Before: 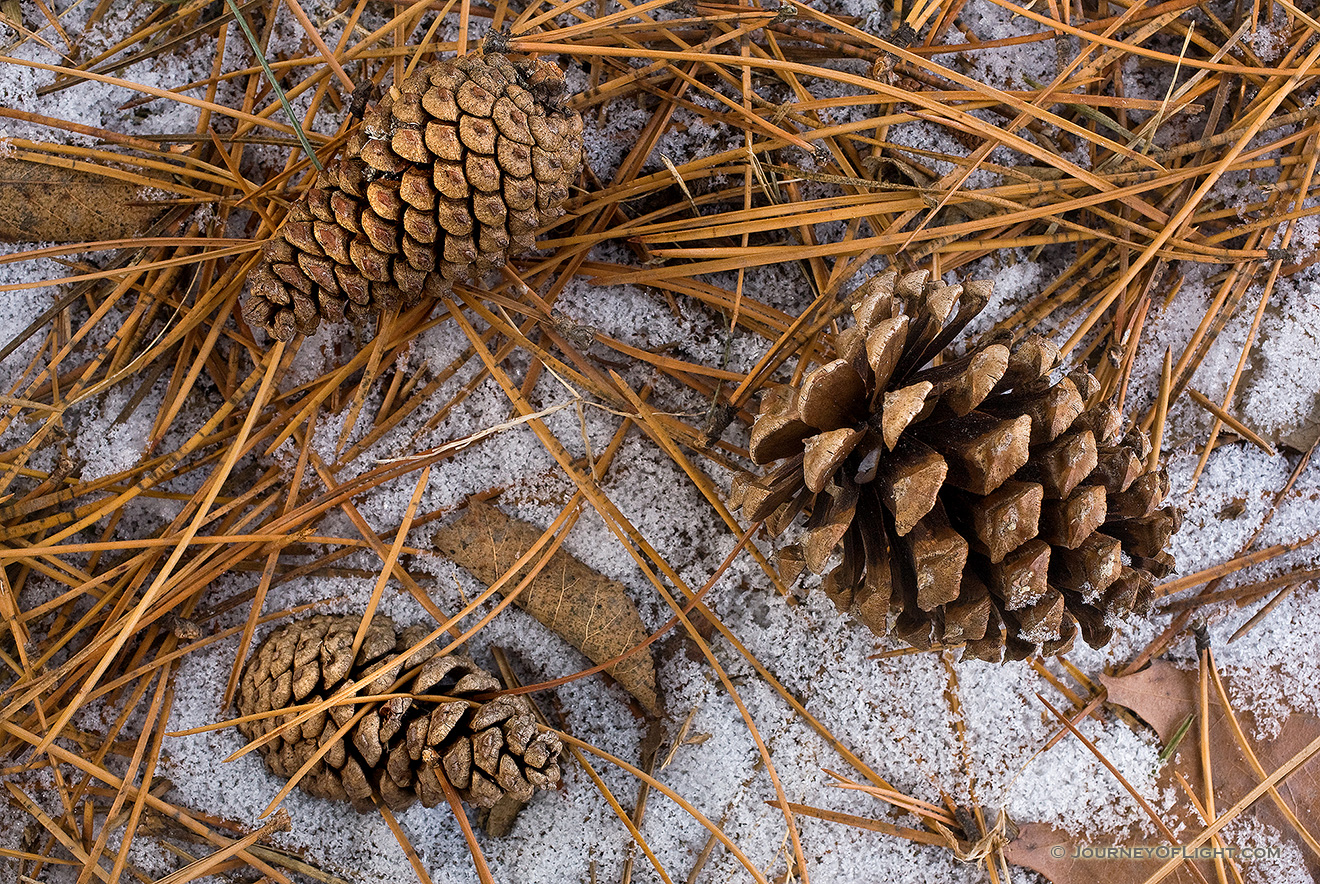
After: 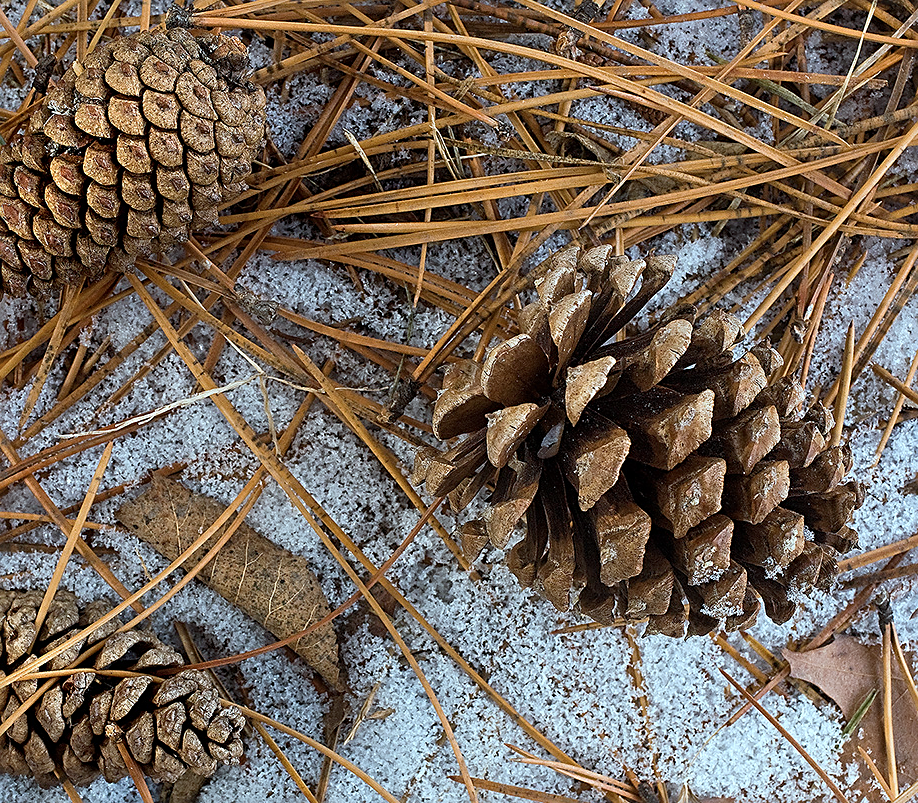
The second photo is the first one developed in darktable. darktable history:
sharpen: on, module defaults
crop and rotate: left 24.034%, top 2.838%, right 6.406%, bottom 6.299%
color correction: highlights a* -10.04, highlights b* -10.37
rotate and perspective: automatic cropping off
